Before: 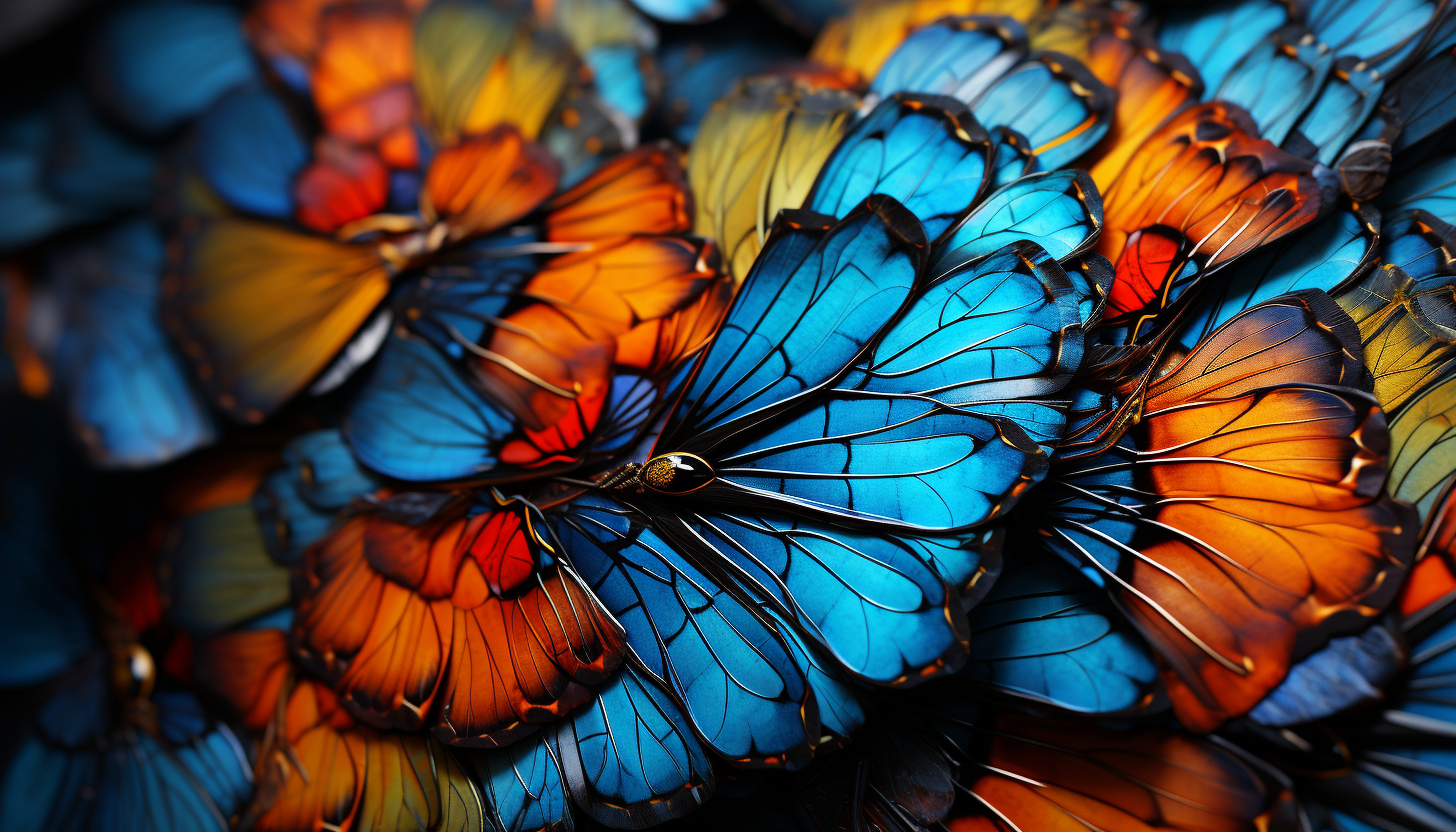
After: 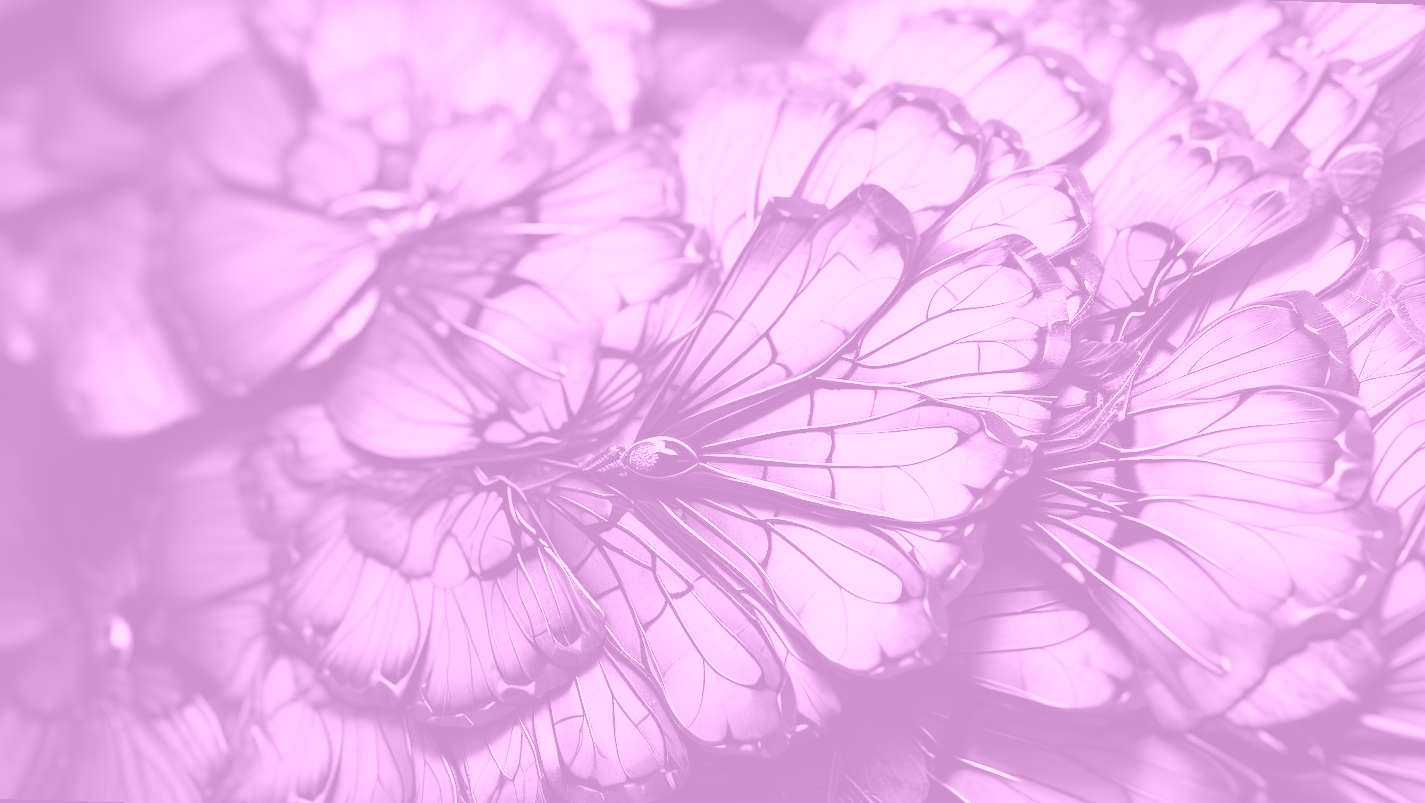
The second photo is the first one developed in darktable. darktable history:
rotate and perspective: rotation 1.57°, crop left 0.018, crop right 0.982, crop top 0.039, crop bottom 0.961
colorize: hue 331.2°, saturation 69%, source mix 30.28%, lightness 69.02%, version 1
base curve: curves: ch0 [(0, 0) (0.088, 0.125) (0.176, 0.251) (0.354, 0.501) (0.613, 0.749) (1, 0.877)], preserve colors none
exposure: exposure 0.77 EV, compensate highlight preservation false
